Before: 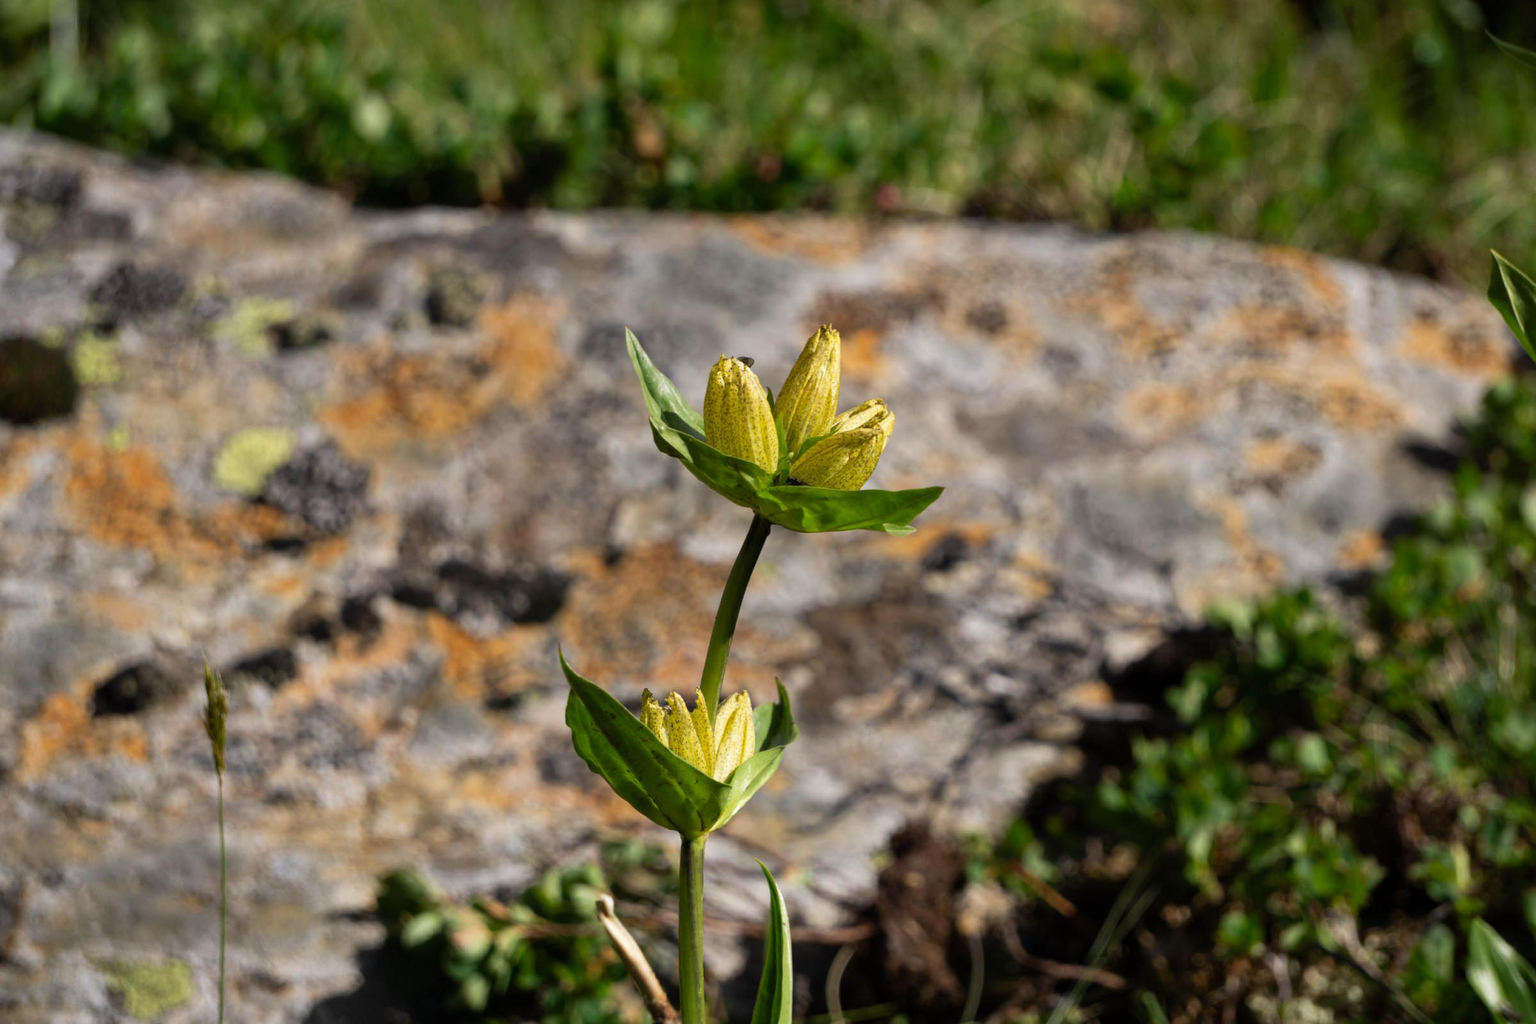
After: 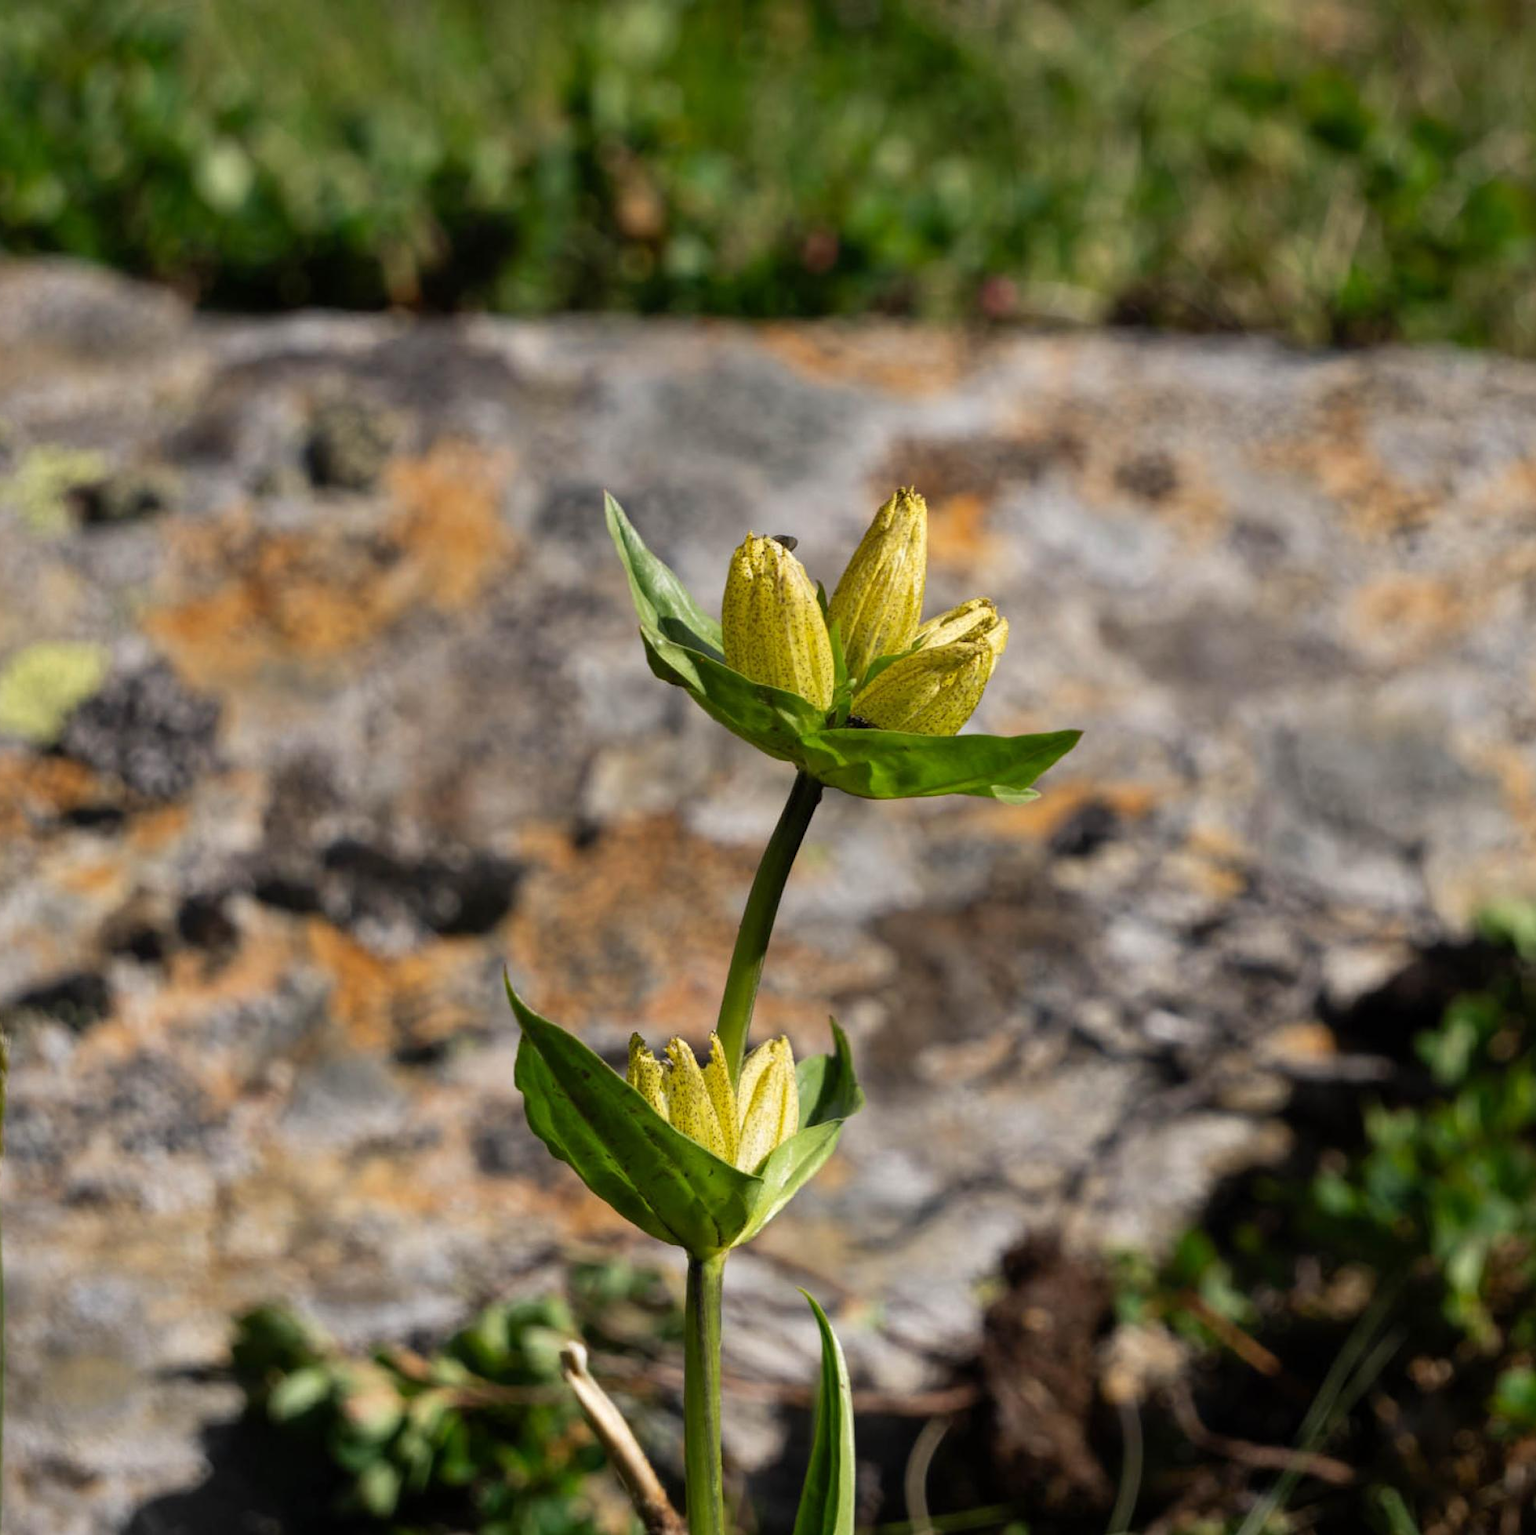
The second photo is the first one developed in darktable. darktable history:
crop and rotate: left 14.503%, right 18.836%
